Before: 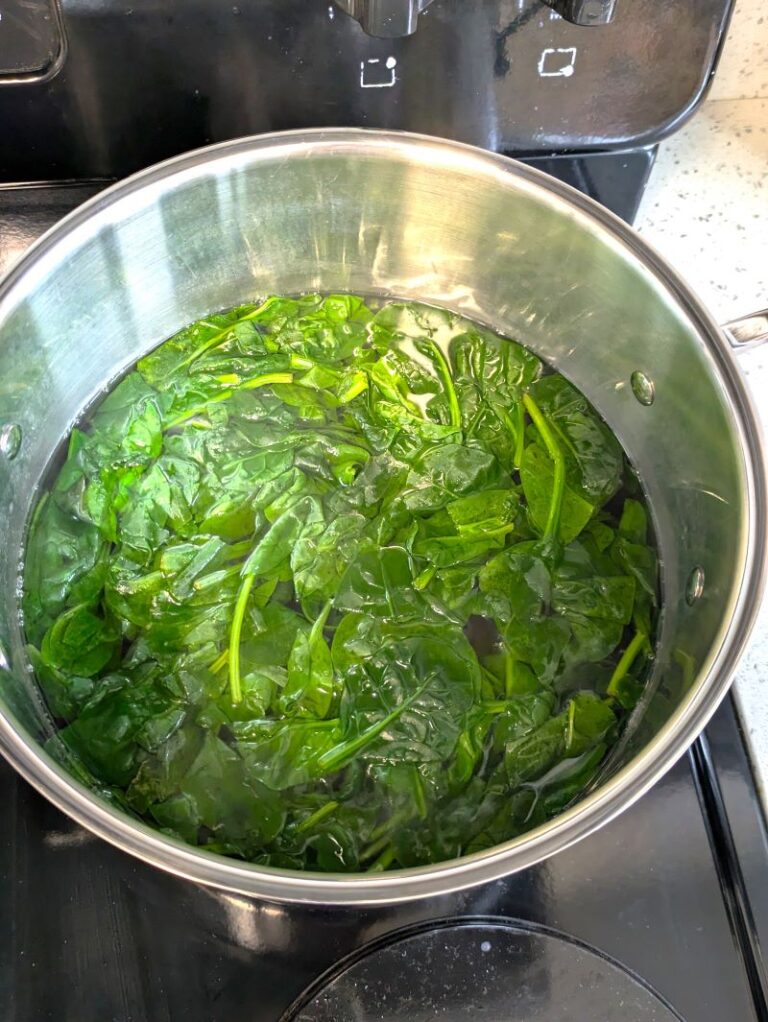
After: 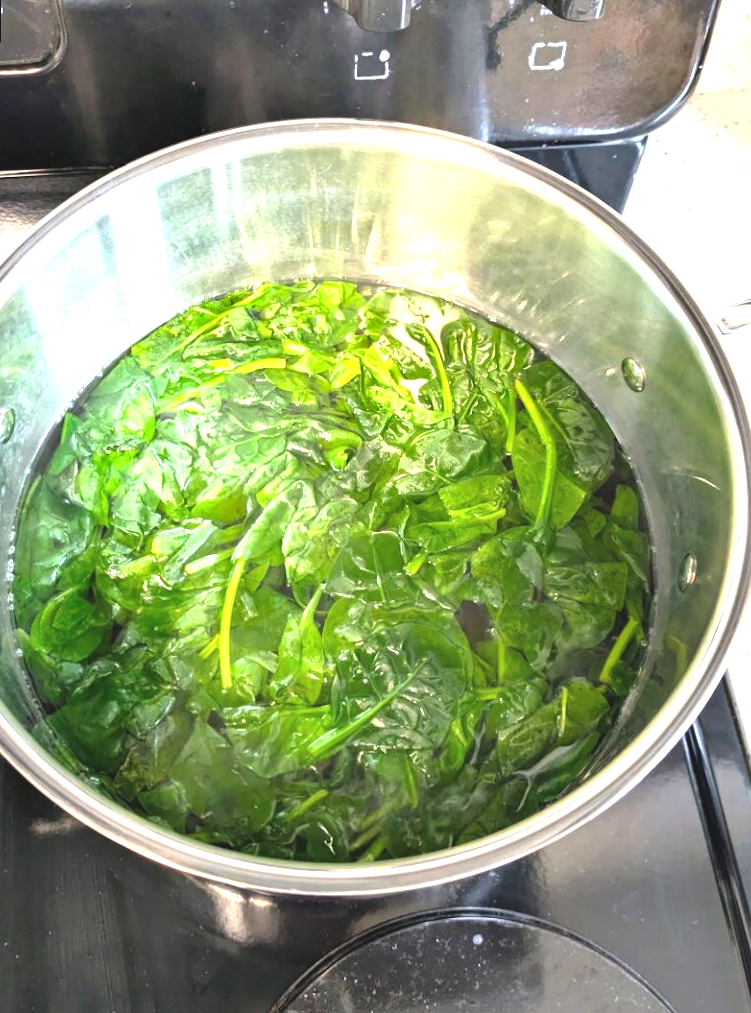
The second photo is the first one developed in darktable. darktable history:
shadows and highlights: shadows 37.27, highlights -28.18, soften with gaussian
exposure: black level correction -0.005, exposure 1.002 EV, compensate highlight preservation false
rotate and perspective: rotation 0.226°, lens shift (vertical) -0.042, crop left 0.023, crop right 0.982, crop top 0.006, crop bottom 0.994
